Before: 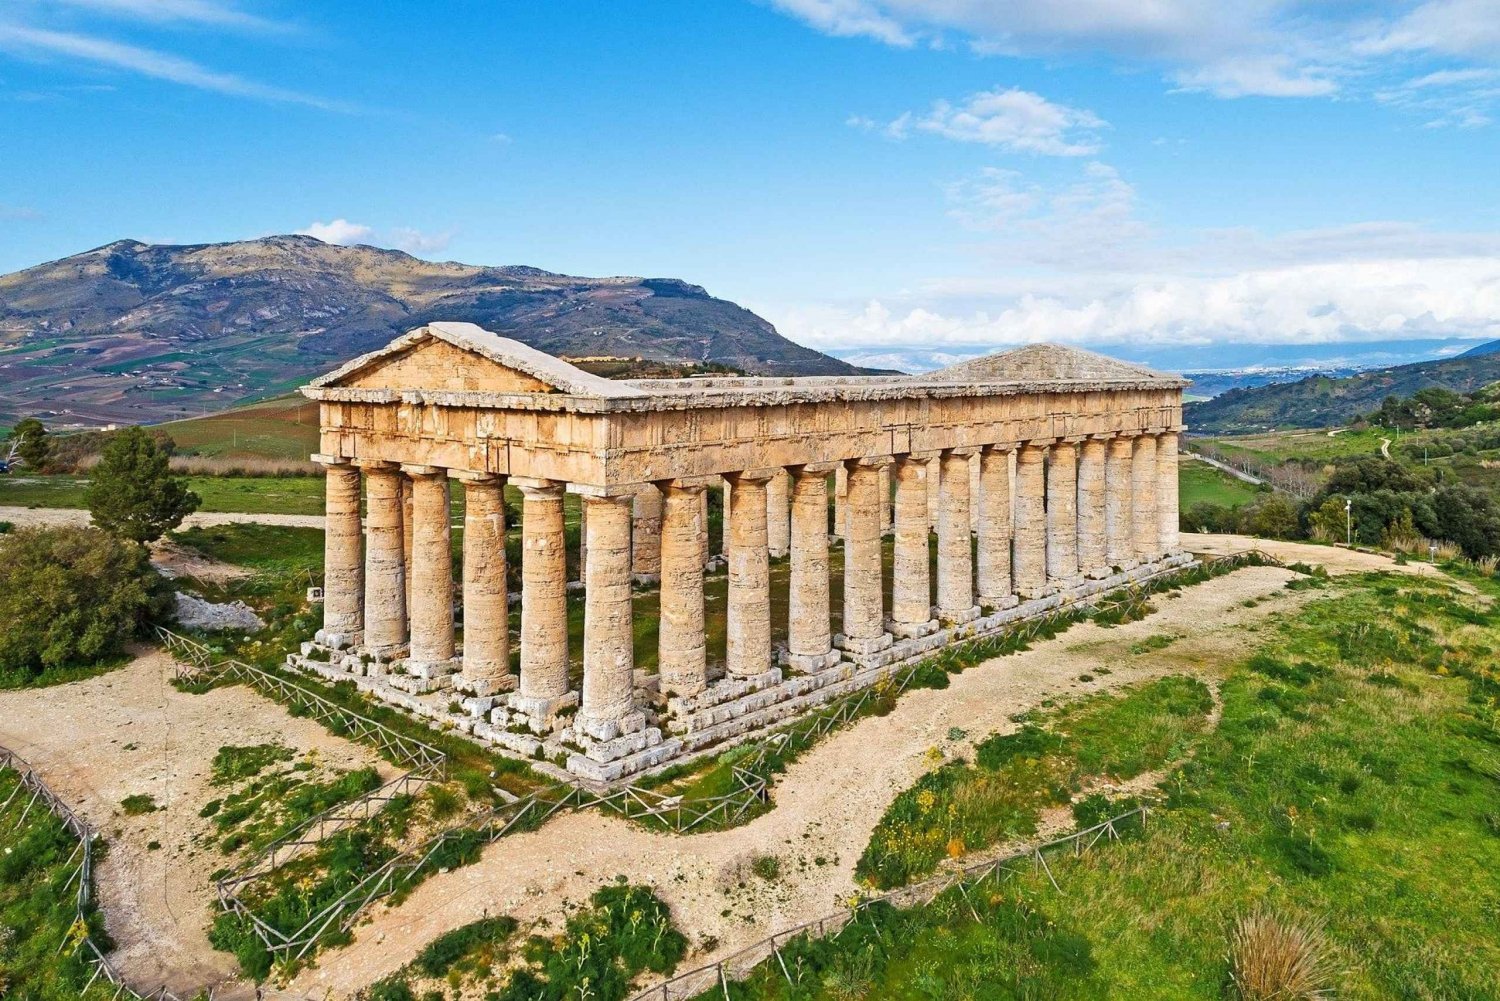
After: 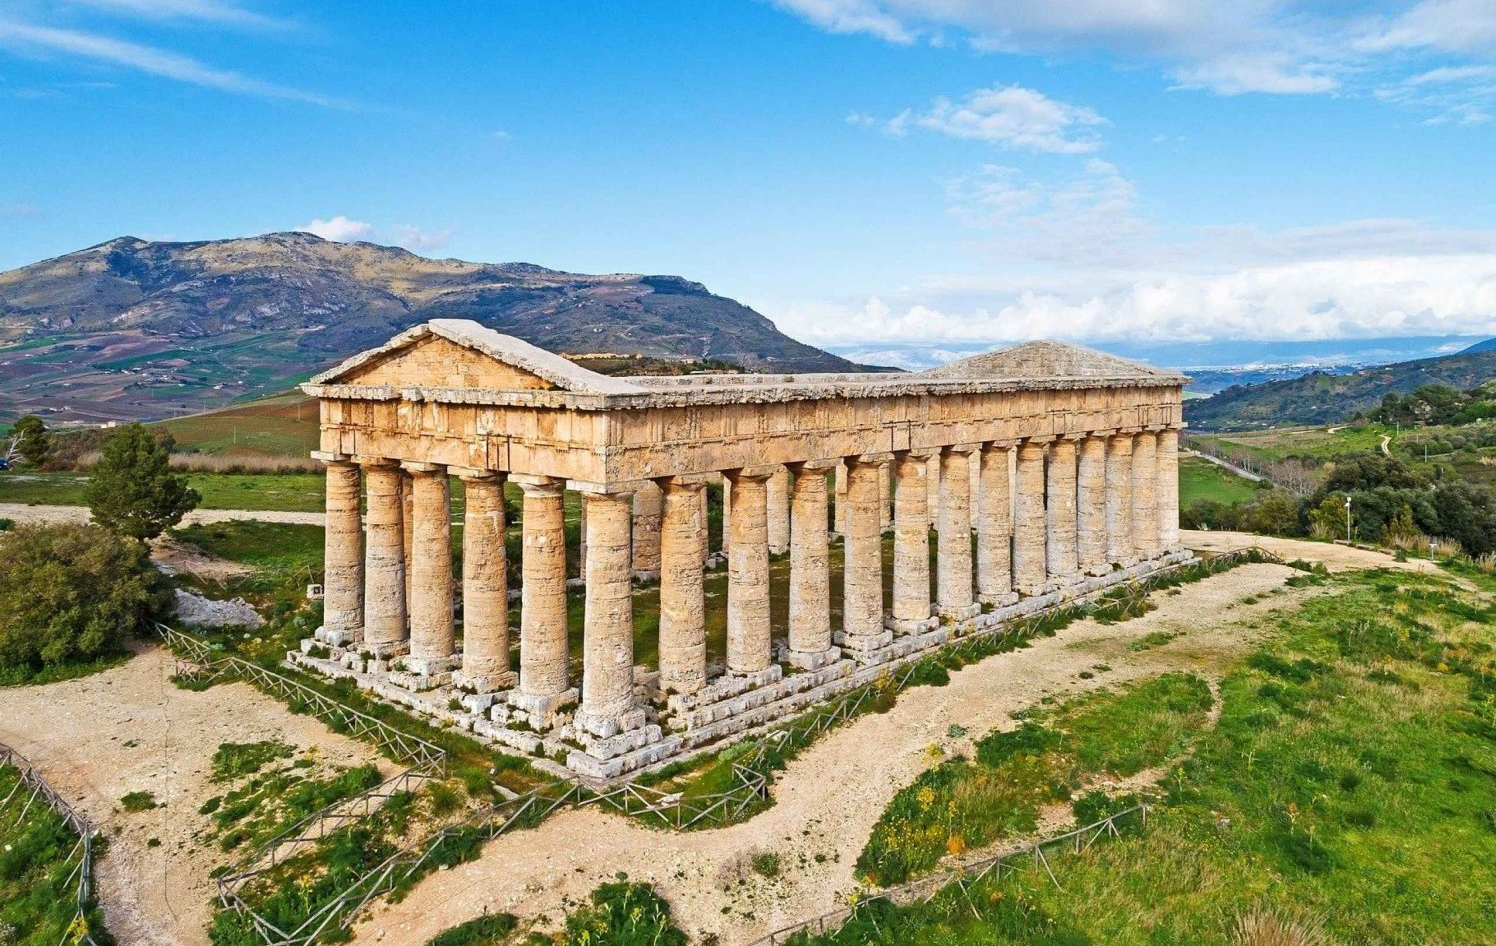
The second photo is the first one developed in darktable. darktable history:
crop: top 0.358%, right 0.262%, bottom 5.043%
